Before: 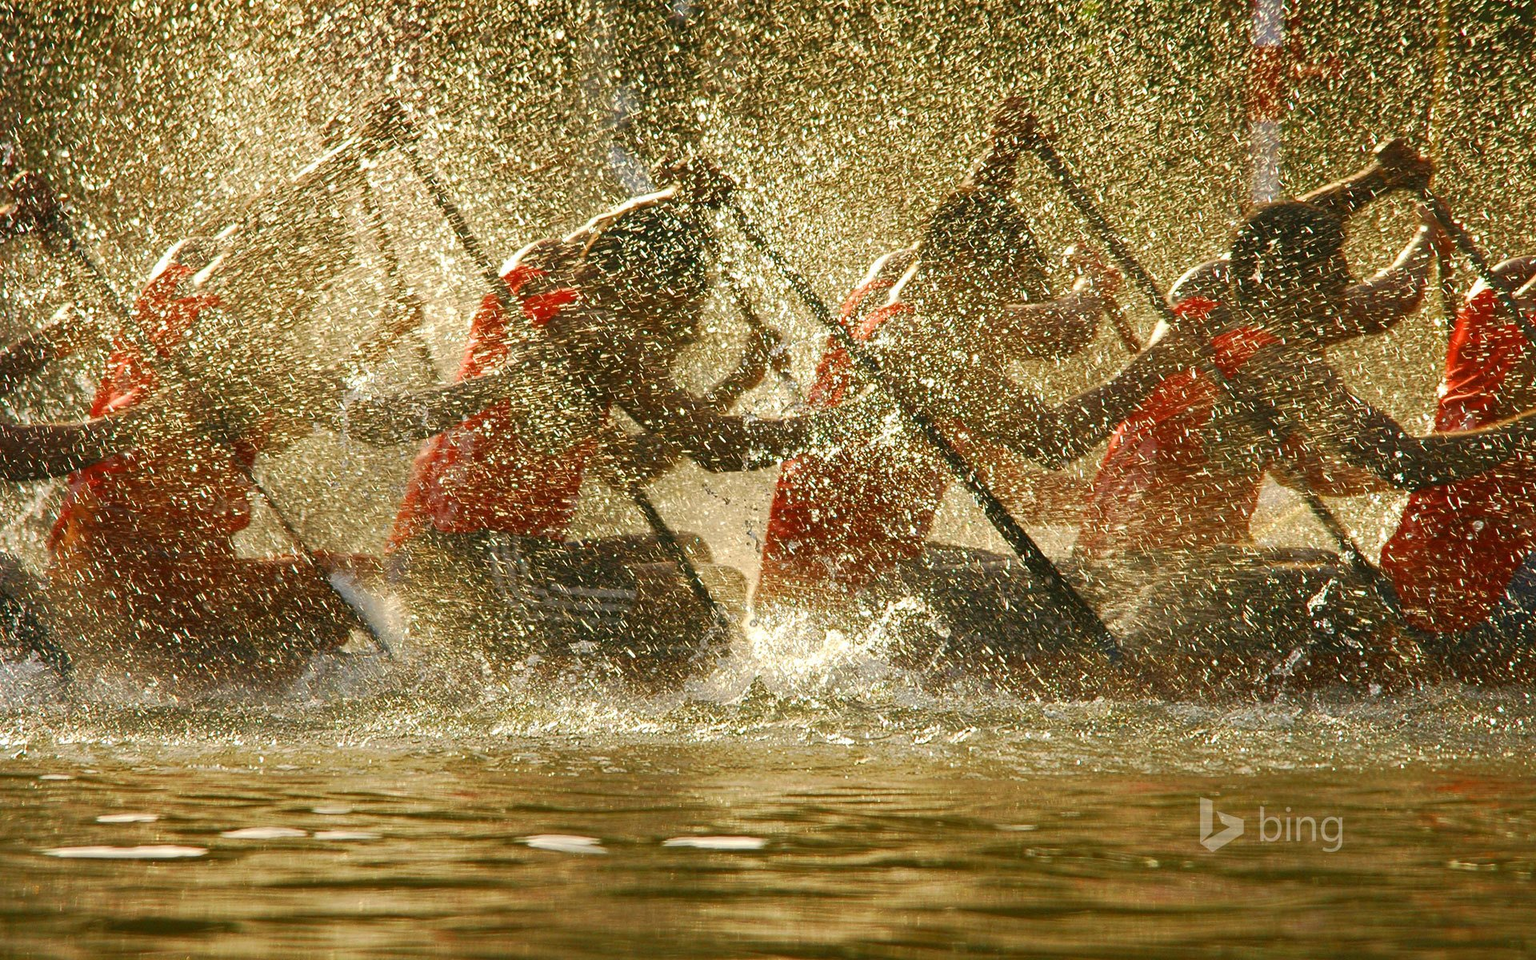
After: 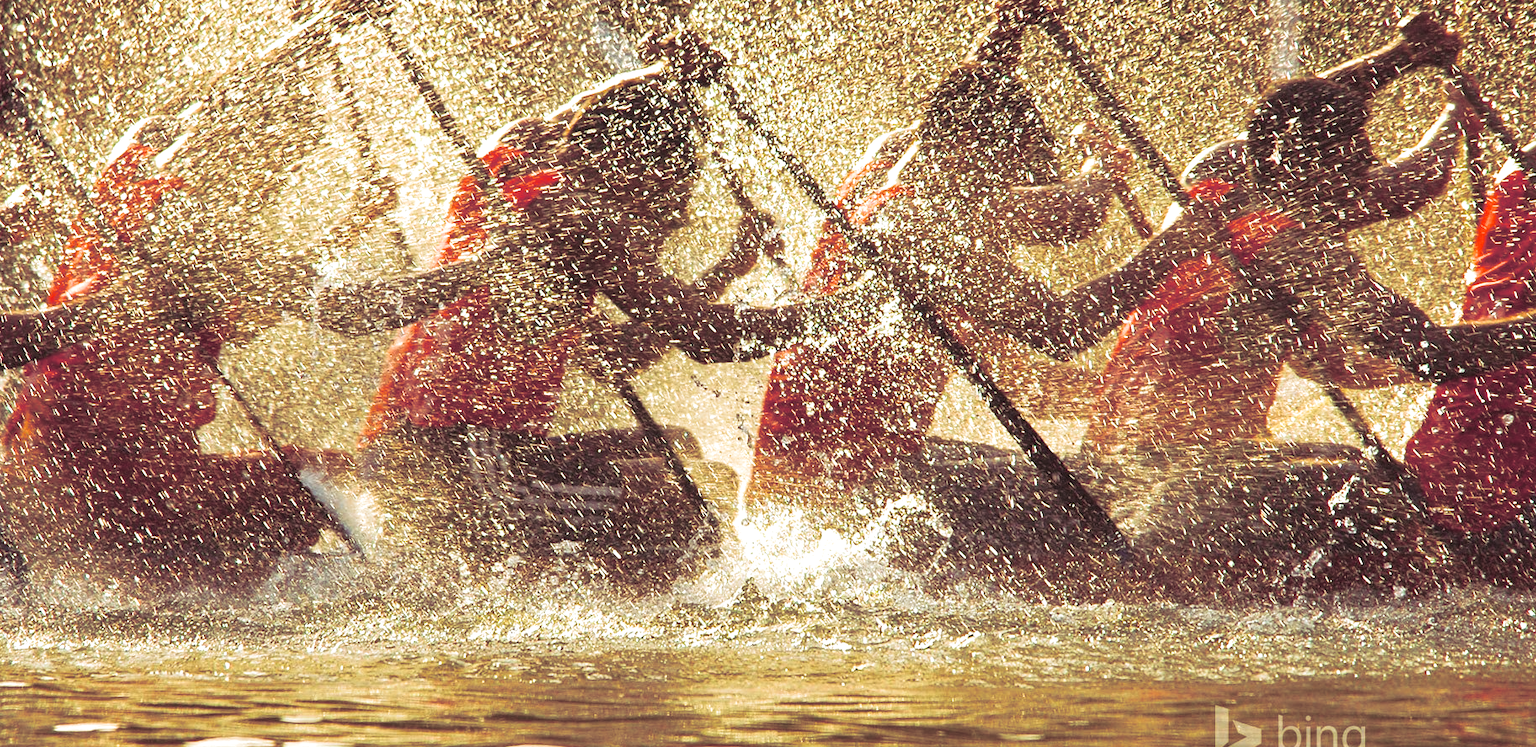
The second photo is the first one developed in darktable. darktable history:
crop and rotate: left 2.991%, top 13.302%, right 1.981%, bottom 12.636%
exposure: exposure 0.661 EV, compensate highlight preservation false
split-toning: shadows › hue 316.8°, shadows › saturation 0.47, highlights › hue 201.6°, highlights › saturation 0, balance -41.97, compress 28.01%
